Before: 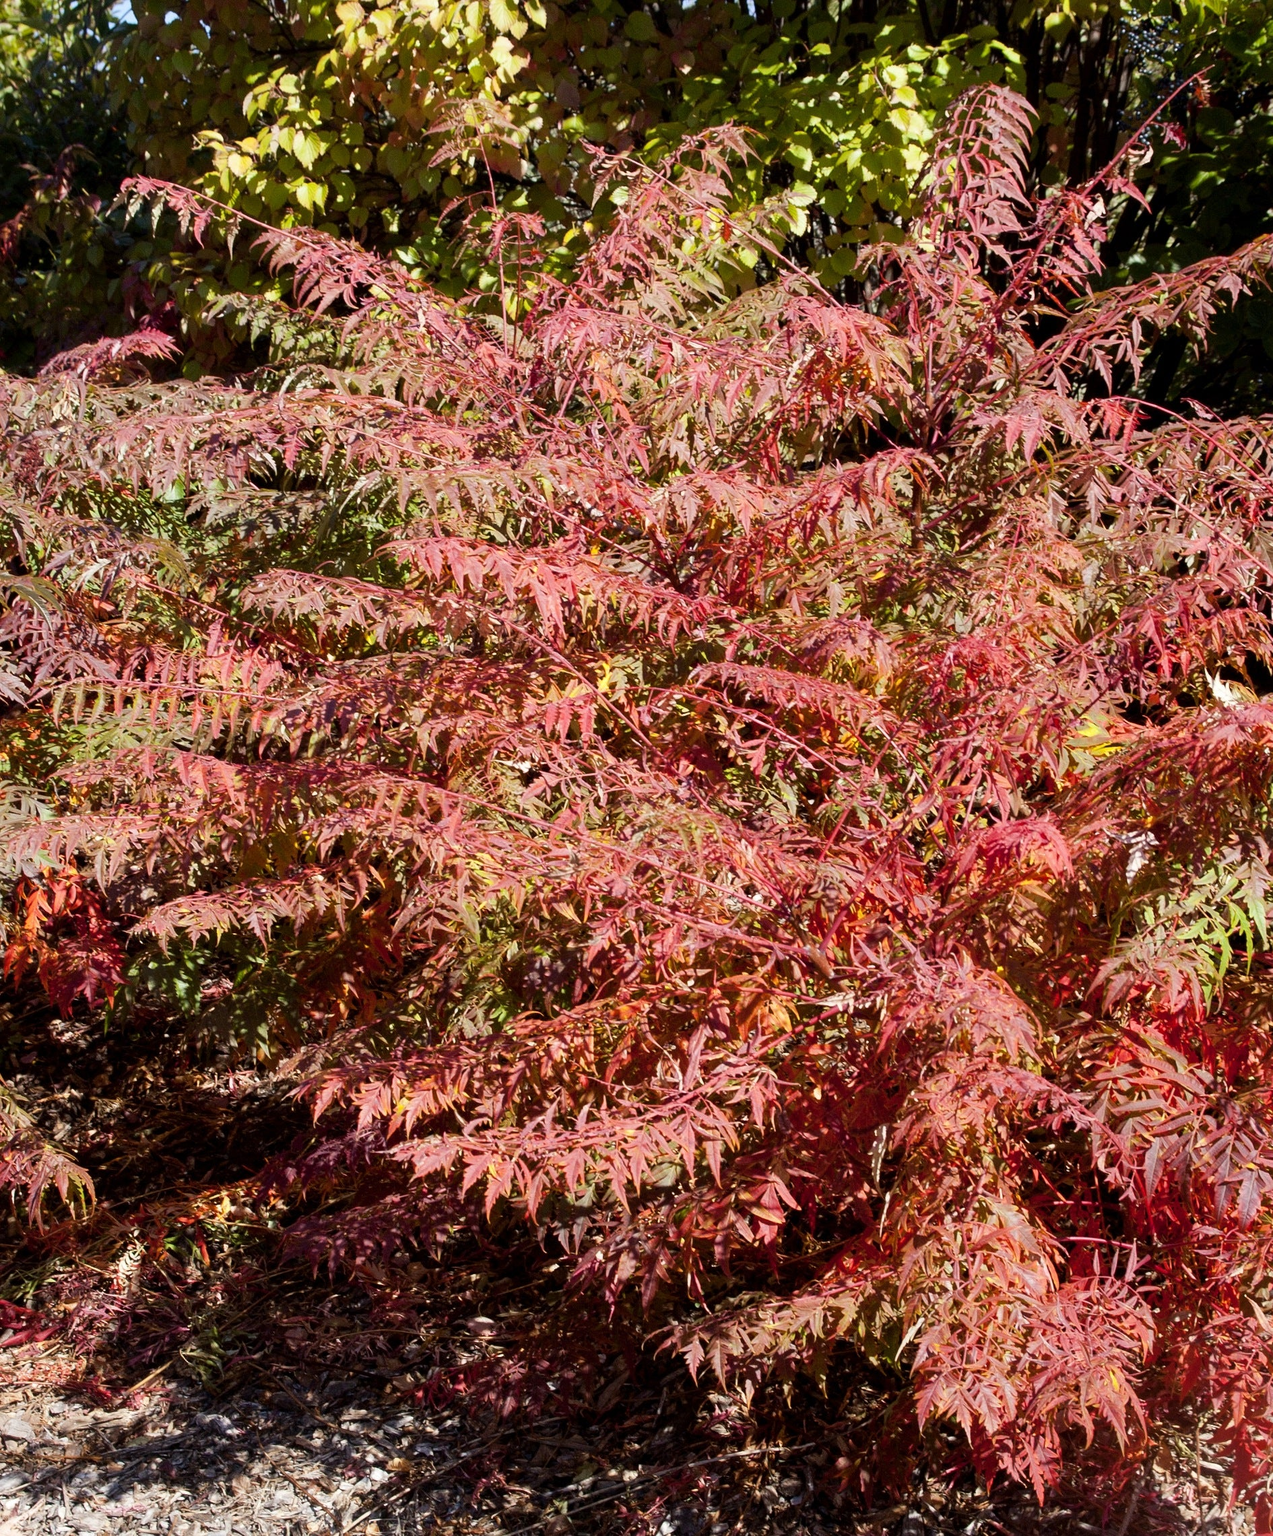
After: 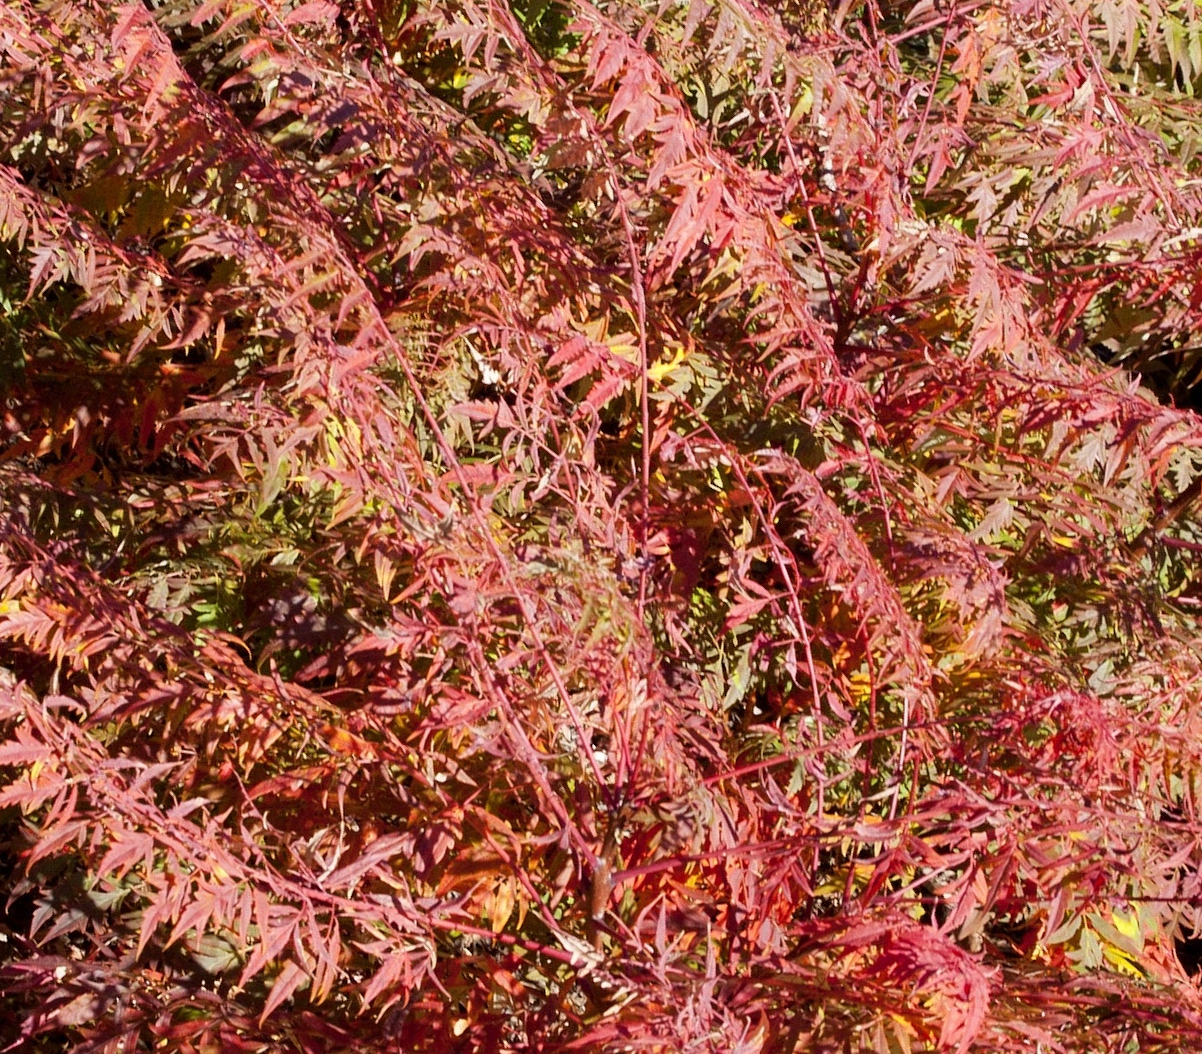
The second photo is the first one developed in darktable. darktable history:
crop and rotate: angle -44.46°, top 16.272%, right 0.797%, bottom 11.657%
